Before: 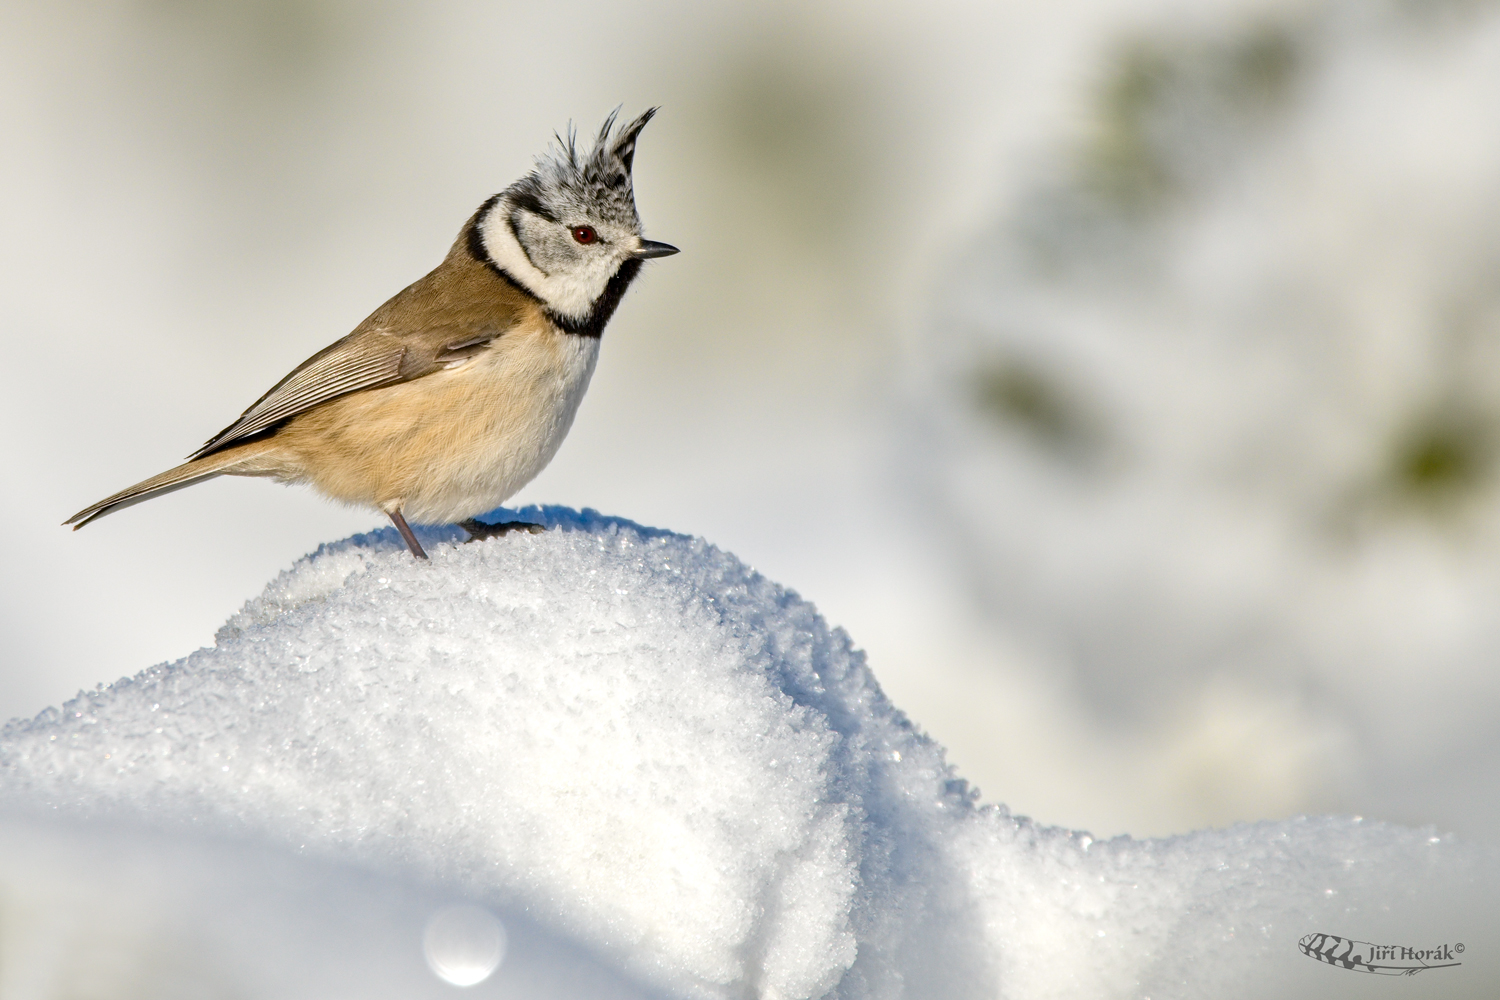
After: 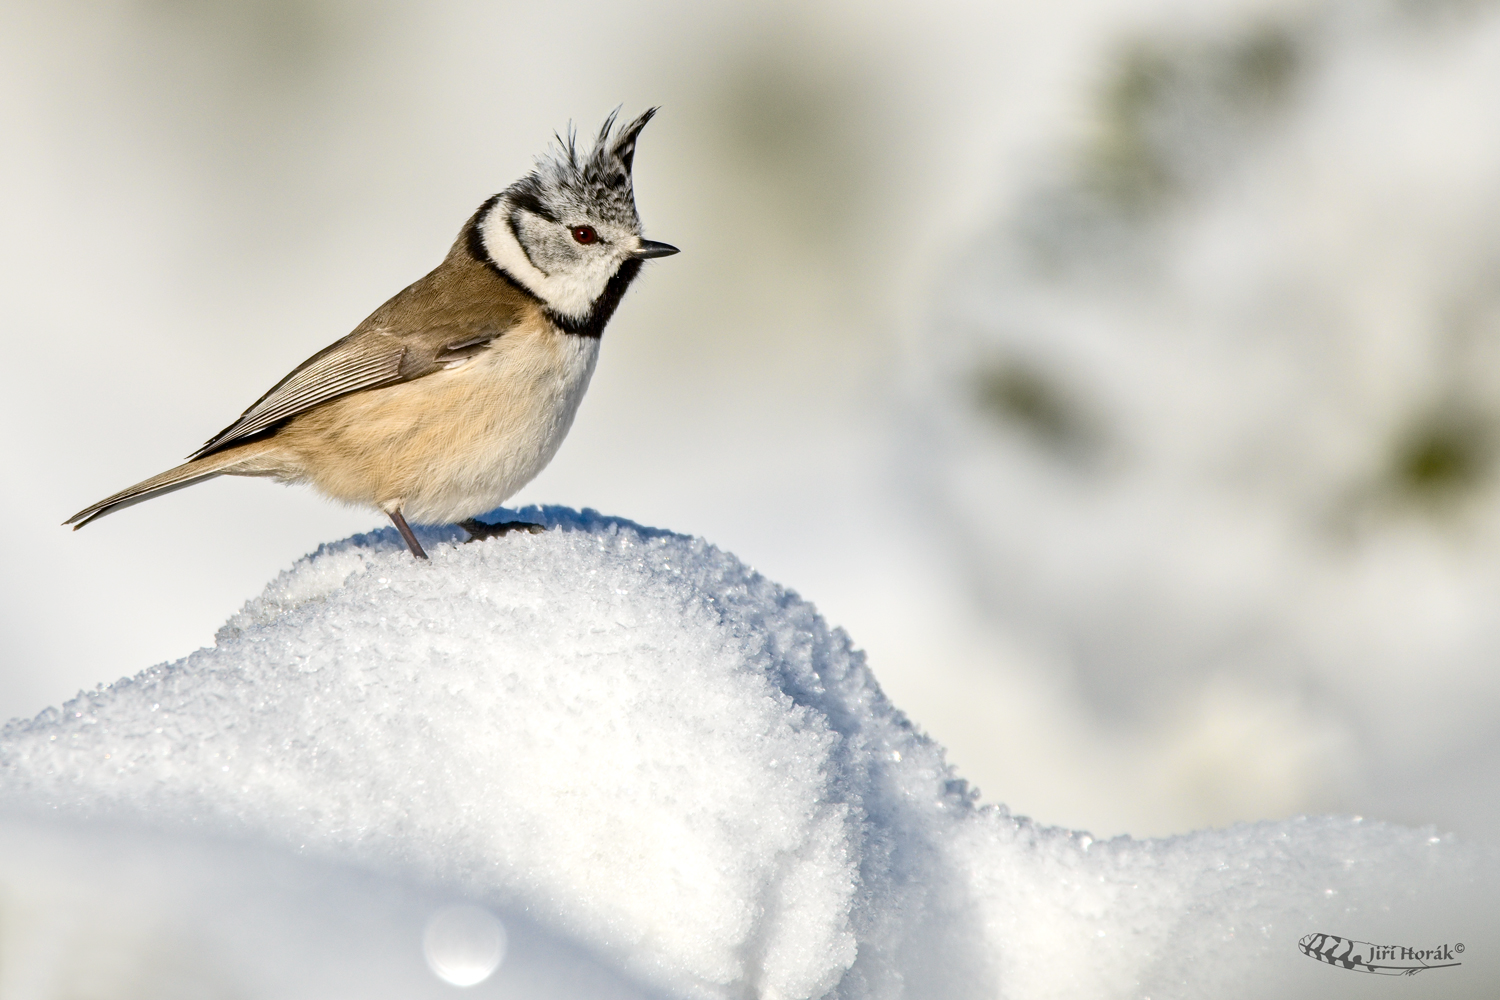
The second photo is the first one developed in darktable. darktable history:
contrast brightness saturation: contrast 0.15, brightness -0.01, saturation 0.1
color correction: saturation 0.8
